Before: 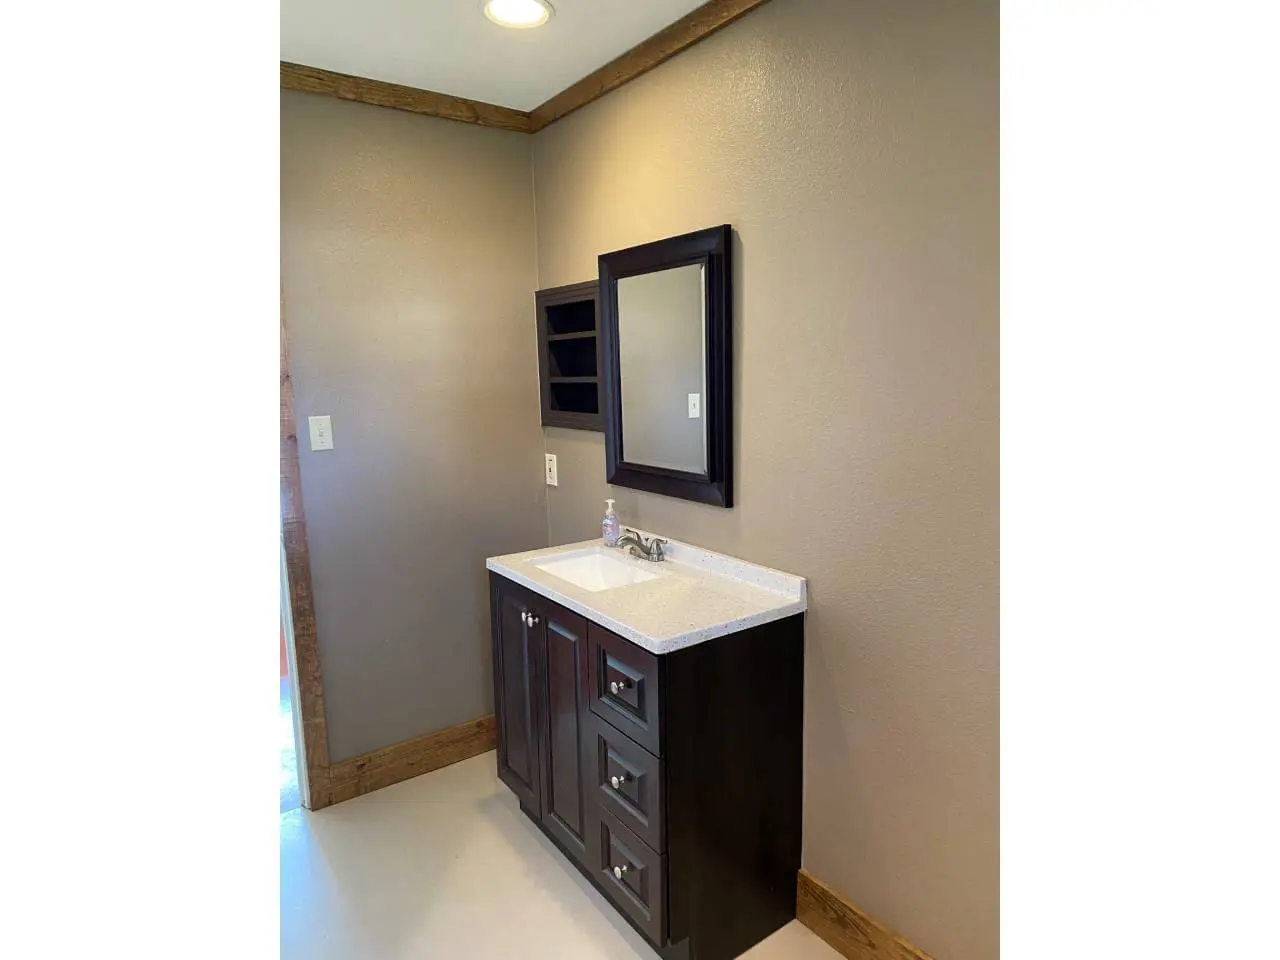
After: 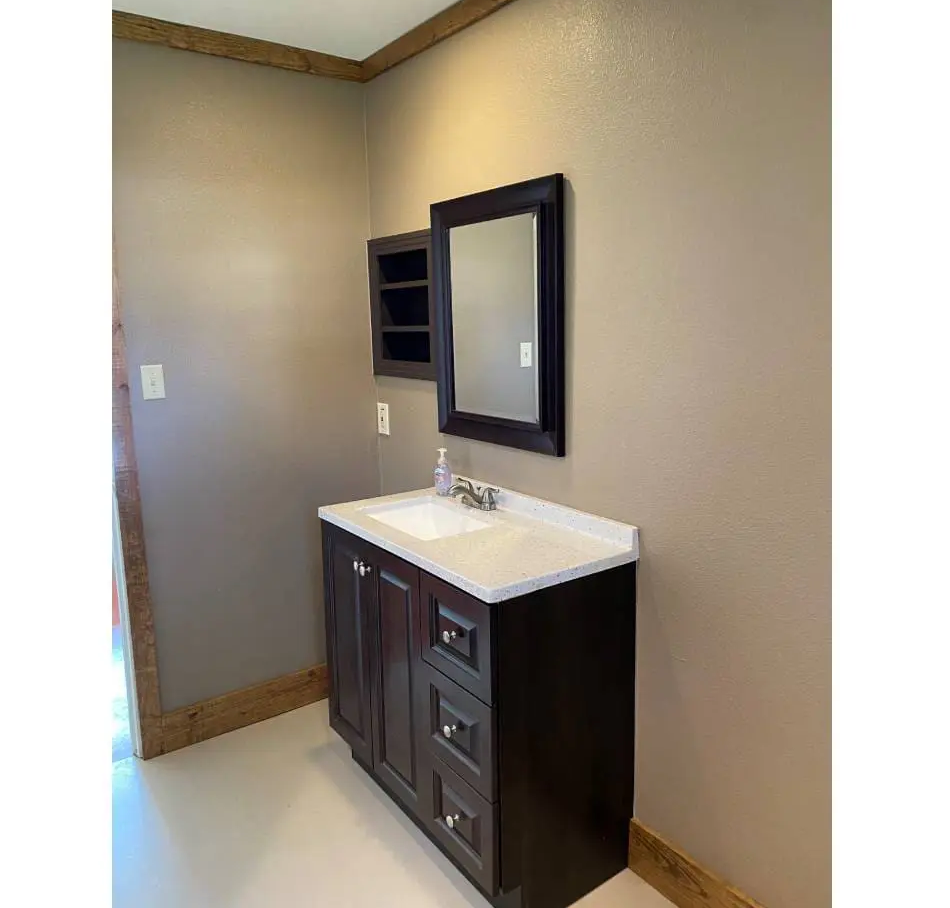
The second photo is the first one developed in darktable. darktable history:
crop and rotate: left 13.181%, top 5.353%, right 12.552%
